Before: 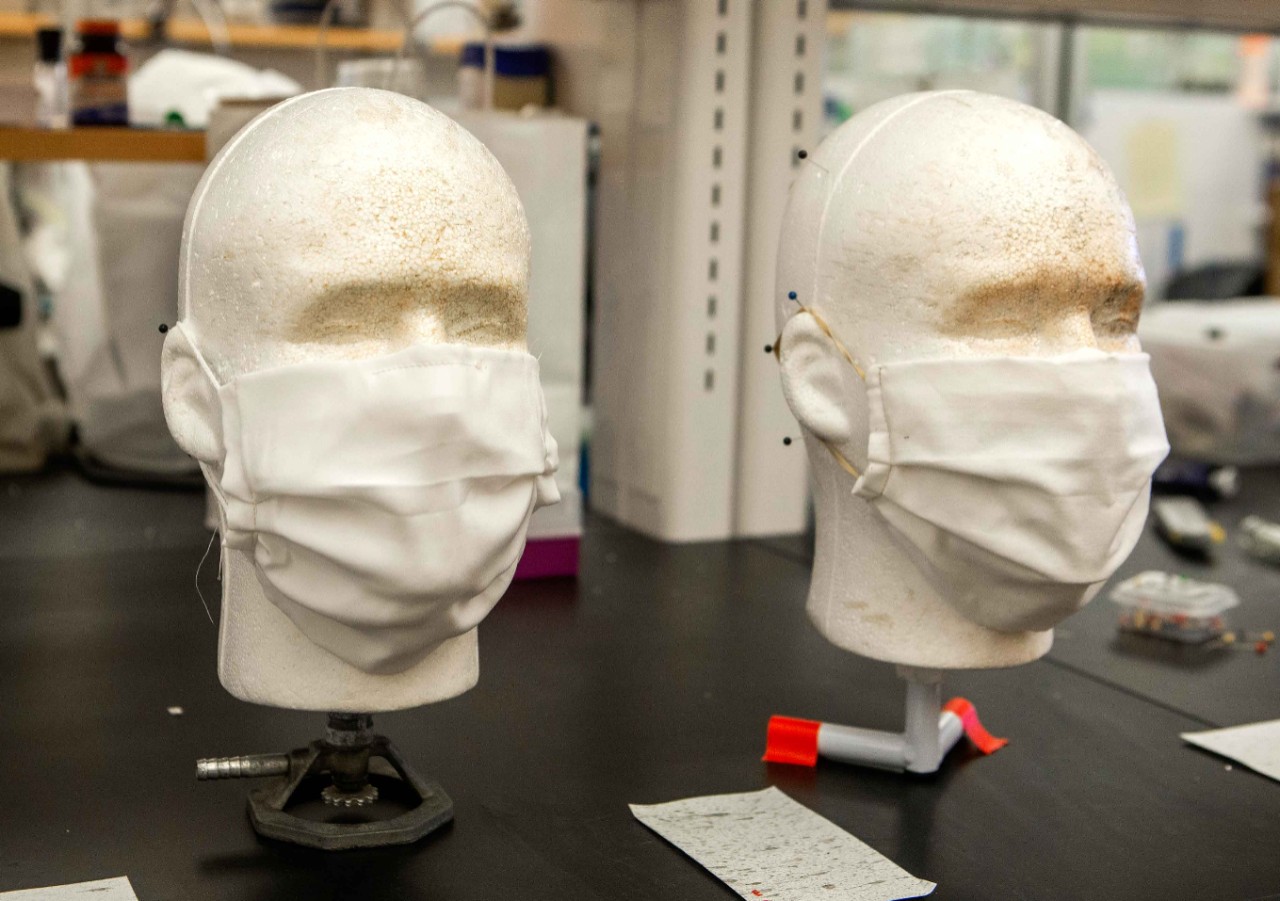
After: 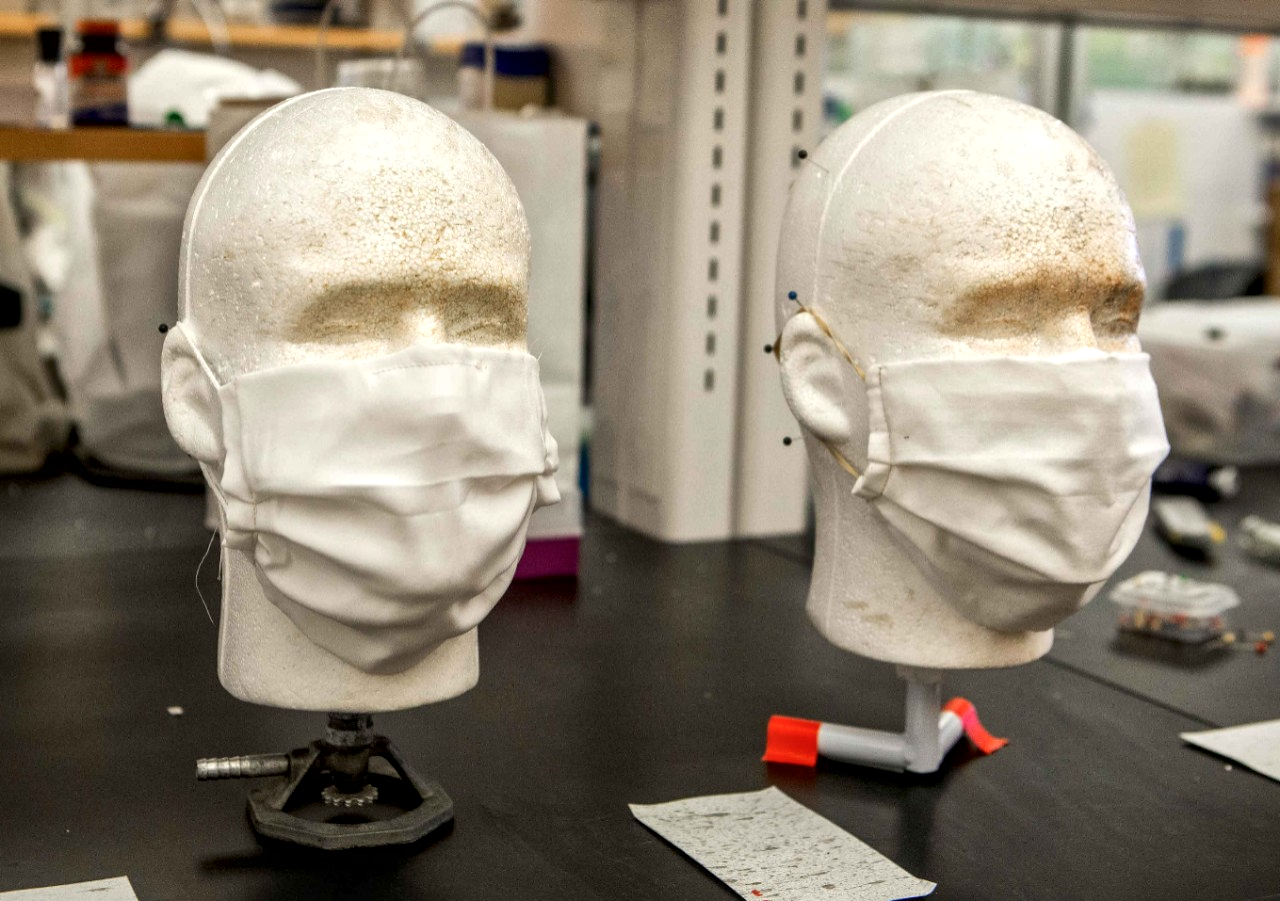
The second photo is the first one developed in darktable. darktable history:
local contrast: mode bilateral grid, contrast 20, coarseness 21, detail 150%, midtone range 0.2
